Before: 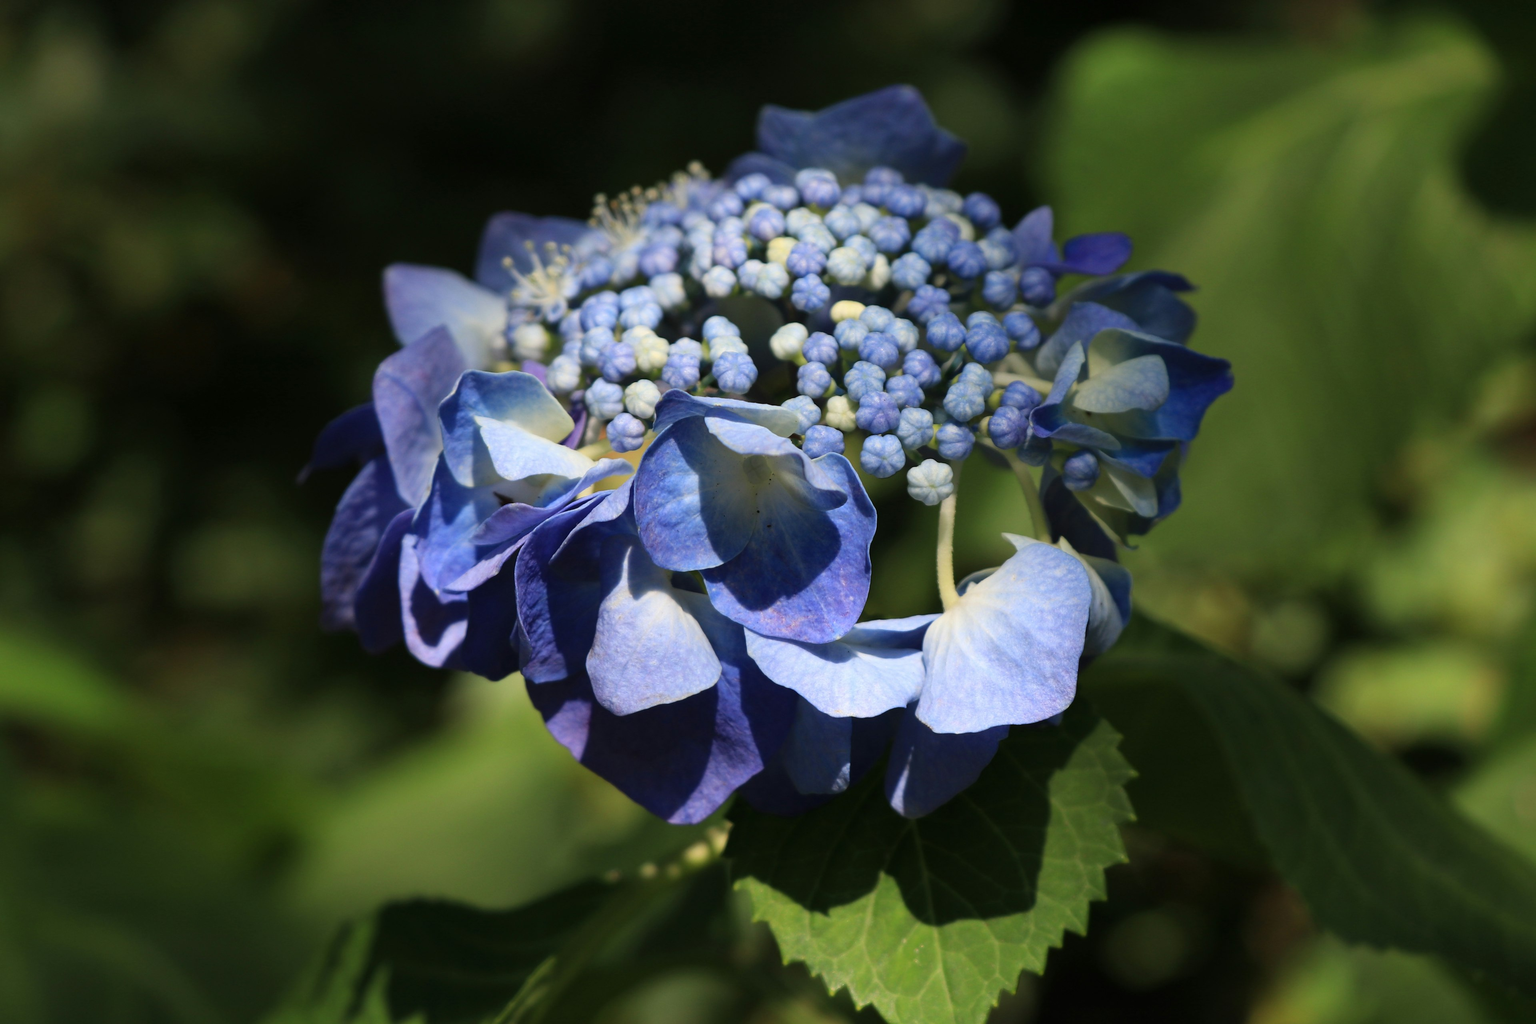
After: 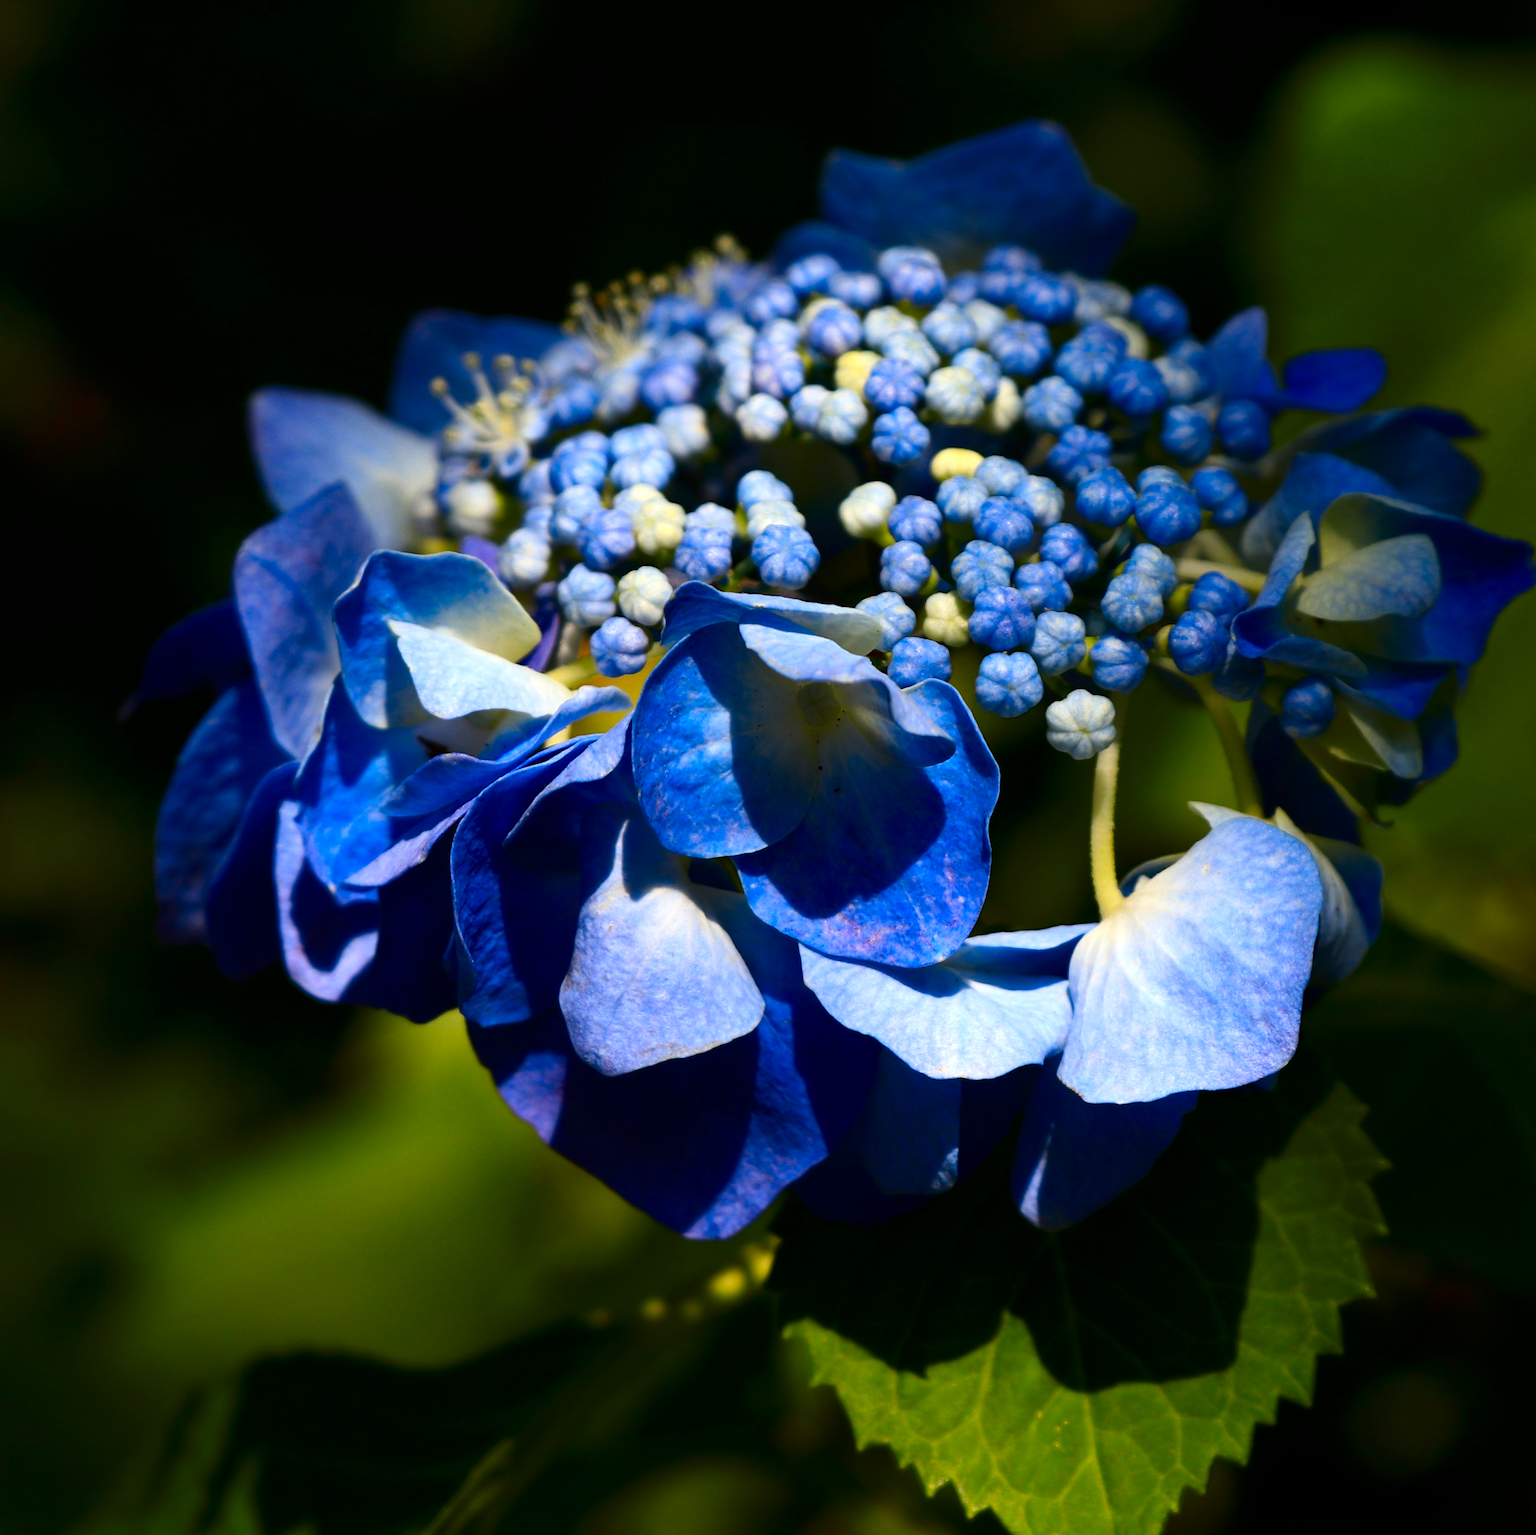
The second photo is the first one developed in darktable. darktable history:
crop and rotate: left 14.292%, right 19.041%
color balance rgb: perceptual saturation grading › global saturation 20%, global vibrance 20%
levels: mode automatic, black 0.023%, white 99.97%, levels [0.062, 0.494, 0.925]
exposure: compensate highlight preservation false
tone equalizer: -8 EV 0.06 EV, smoothing diameter 25%, edges refinement/feathering 10, preserve details guided filter
contrast brightness saturation: contrast 0.1, brightness -0.26, saturation 0.14
rotate and perspective: rotation 0.174°, lens shift (vertical) 0.013, lens shift (horizontal) 0.019, shear 0.001, automatic cropping original format, crop left 0.007, crop right 0.991, crop top 0.016, crop bottom 0.997
color contrast: green-magenta contrast 0.8, blue-yellow contrast 1.1, unbound 0
